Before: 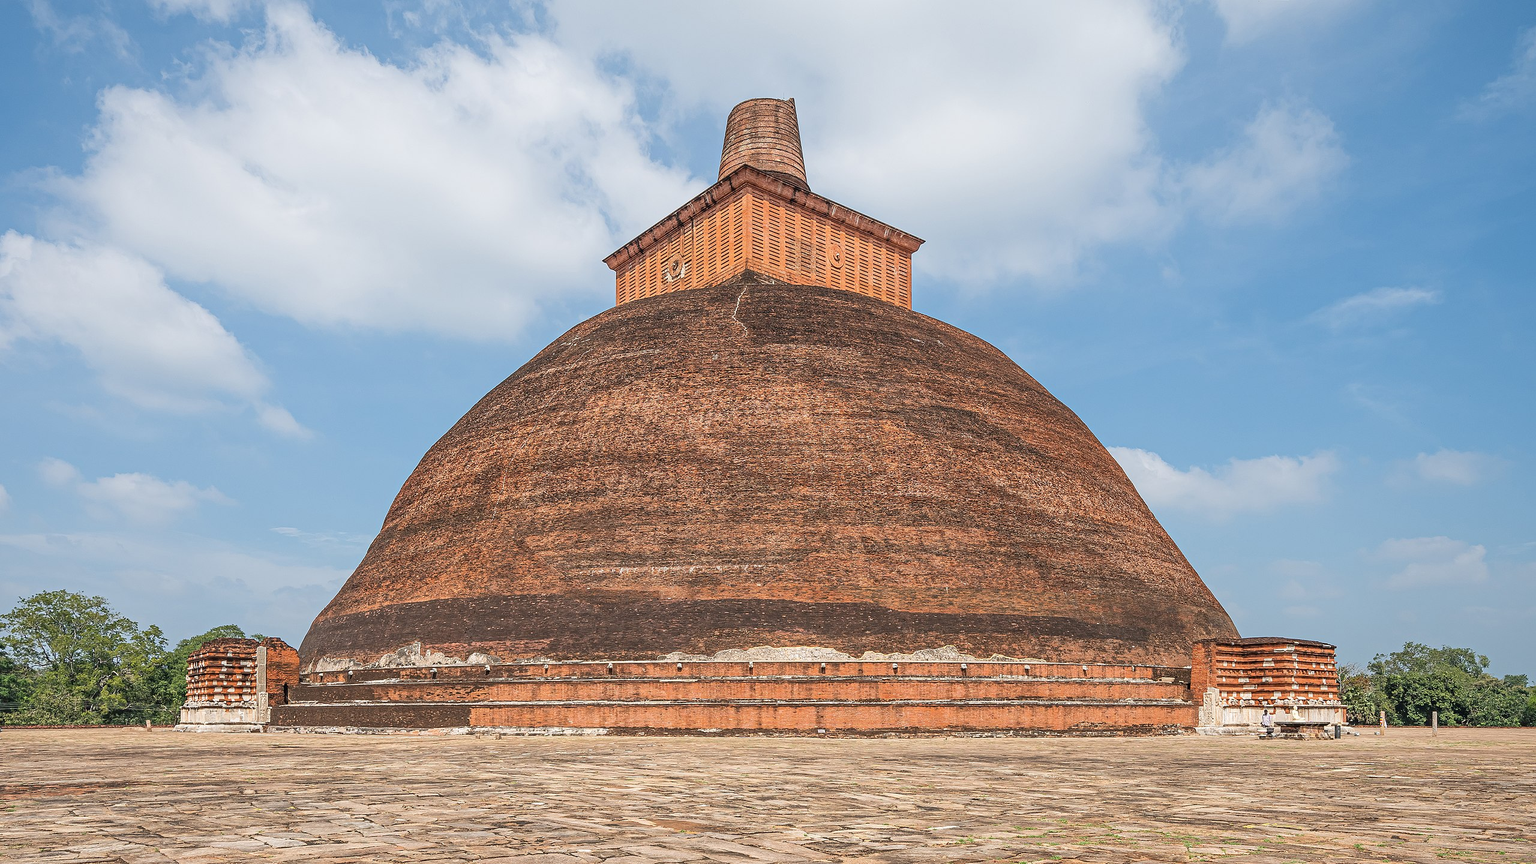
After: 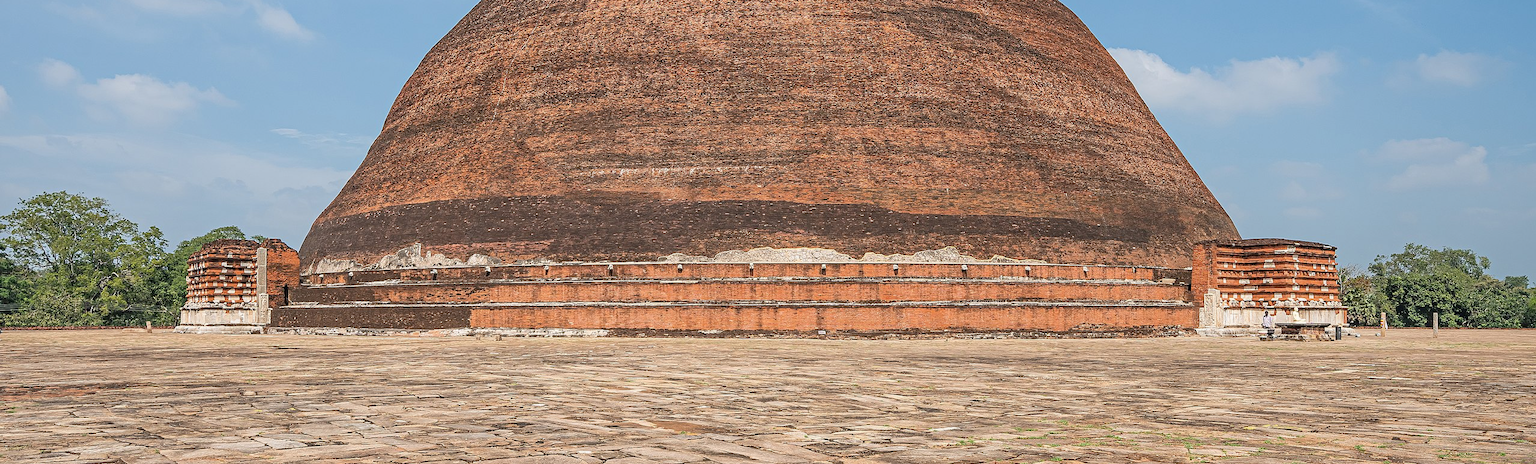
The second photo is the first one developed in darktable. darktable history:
crop and rotate: top 46.237%
tone equalizer: -7 EV 0.18 EV, -6 EV 0.12 EV, -5 EV 0.08 EV, -4 EV 0.04 EV, -2 EV -0.02 EV, -1 EV -0.04 EV, +0 EV -0.06 EV, luminance estimator HSV value / RGB max
